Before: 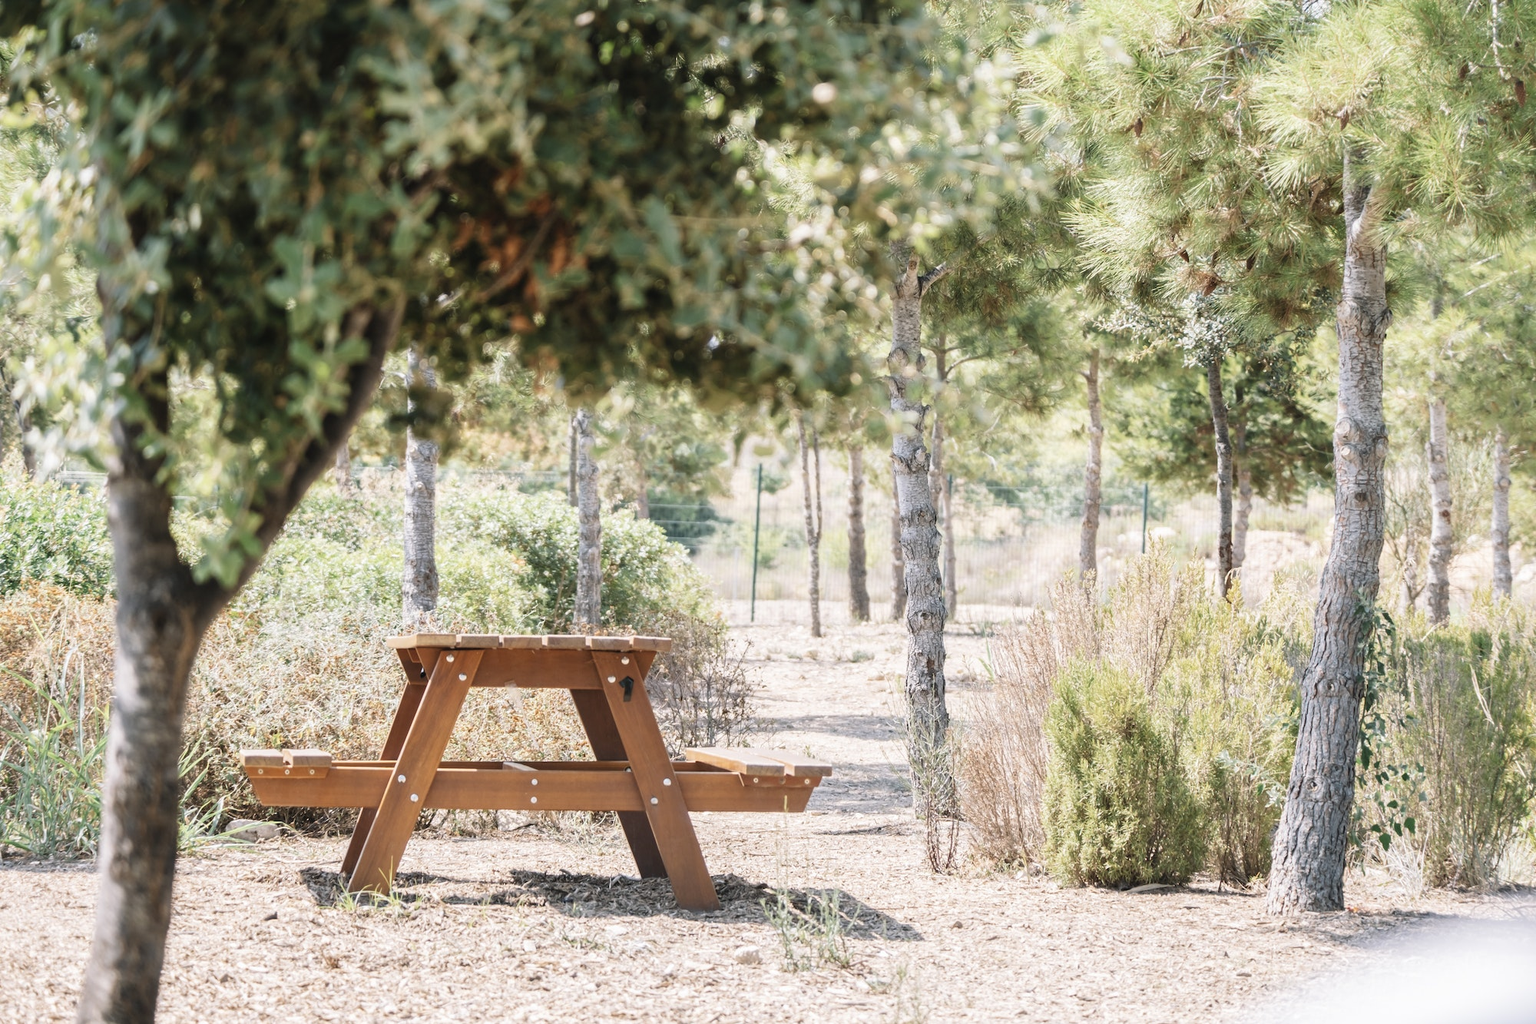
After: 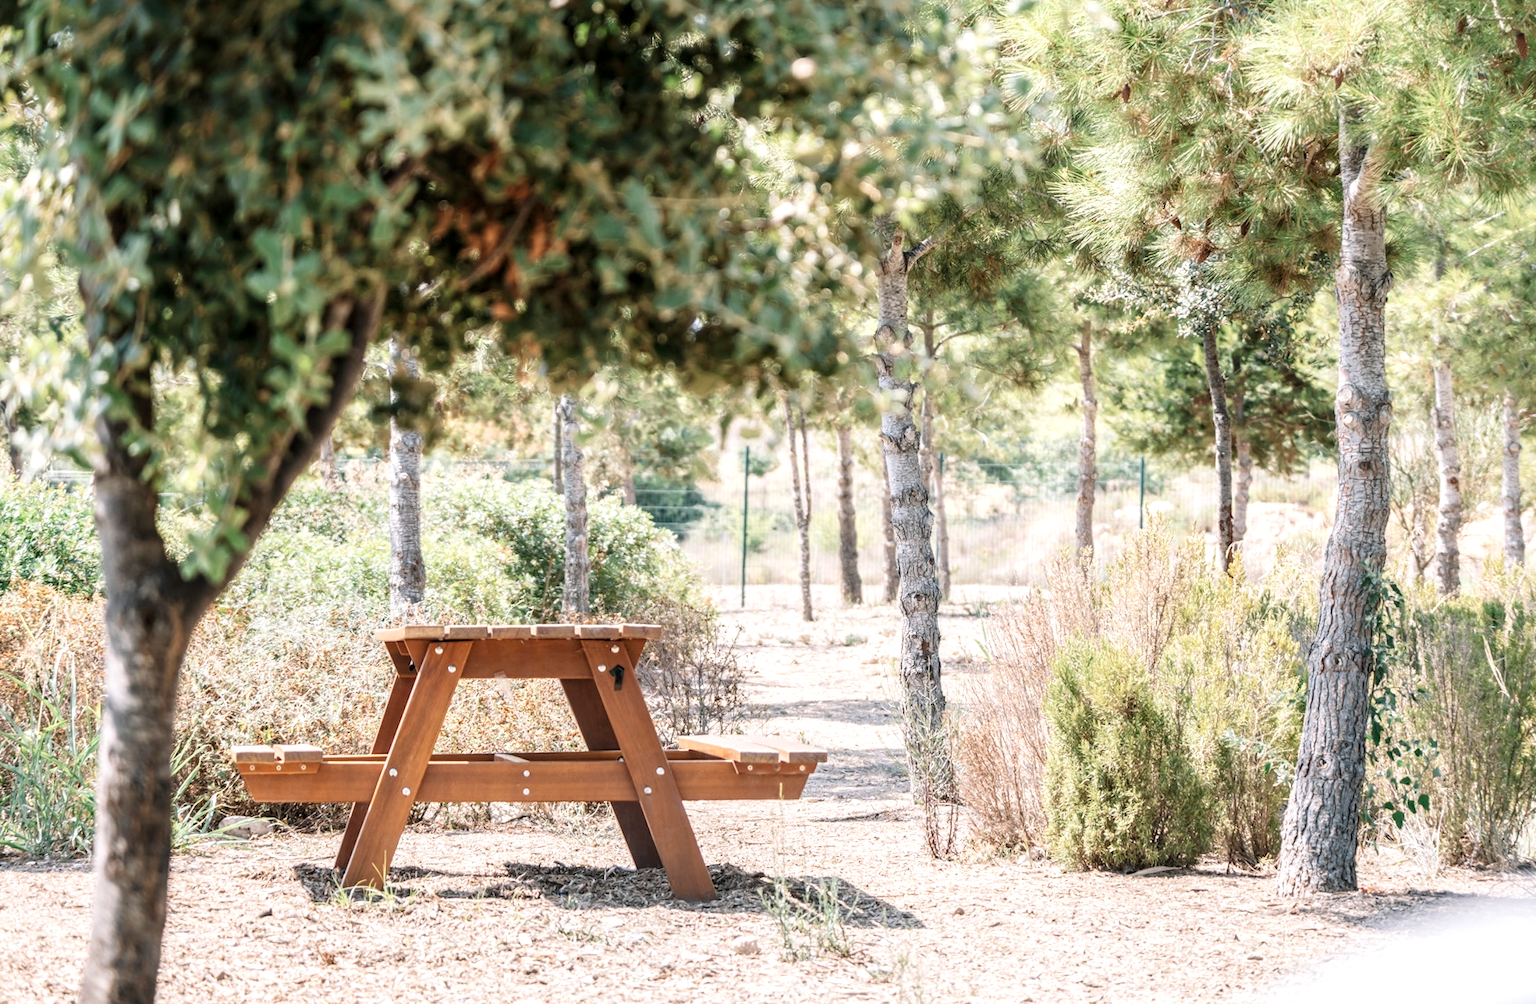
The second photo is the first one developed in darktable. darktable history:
rotate and perspective: rotation -1.32°, lens shift (horizontal) -0.031, crop left 0.015, crop right 0.985, crop top 0.047, crop bottom 0.982
local contrast: on, module defaults
shadows and highlights: shadows -12.5, white point adjustment 4, highlights 28.33
